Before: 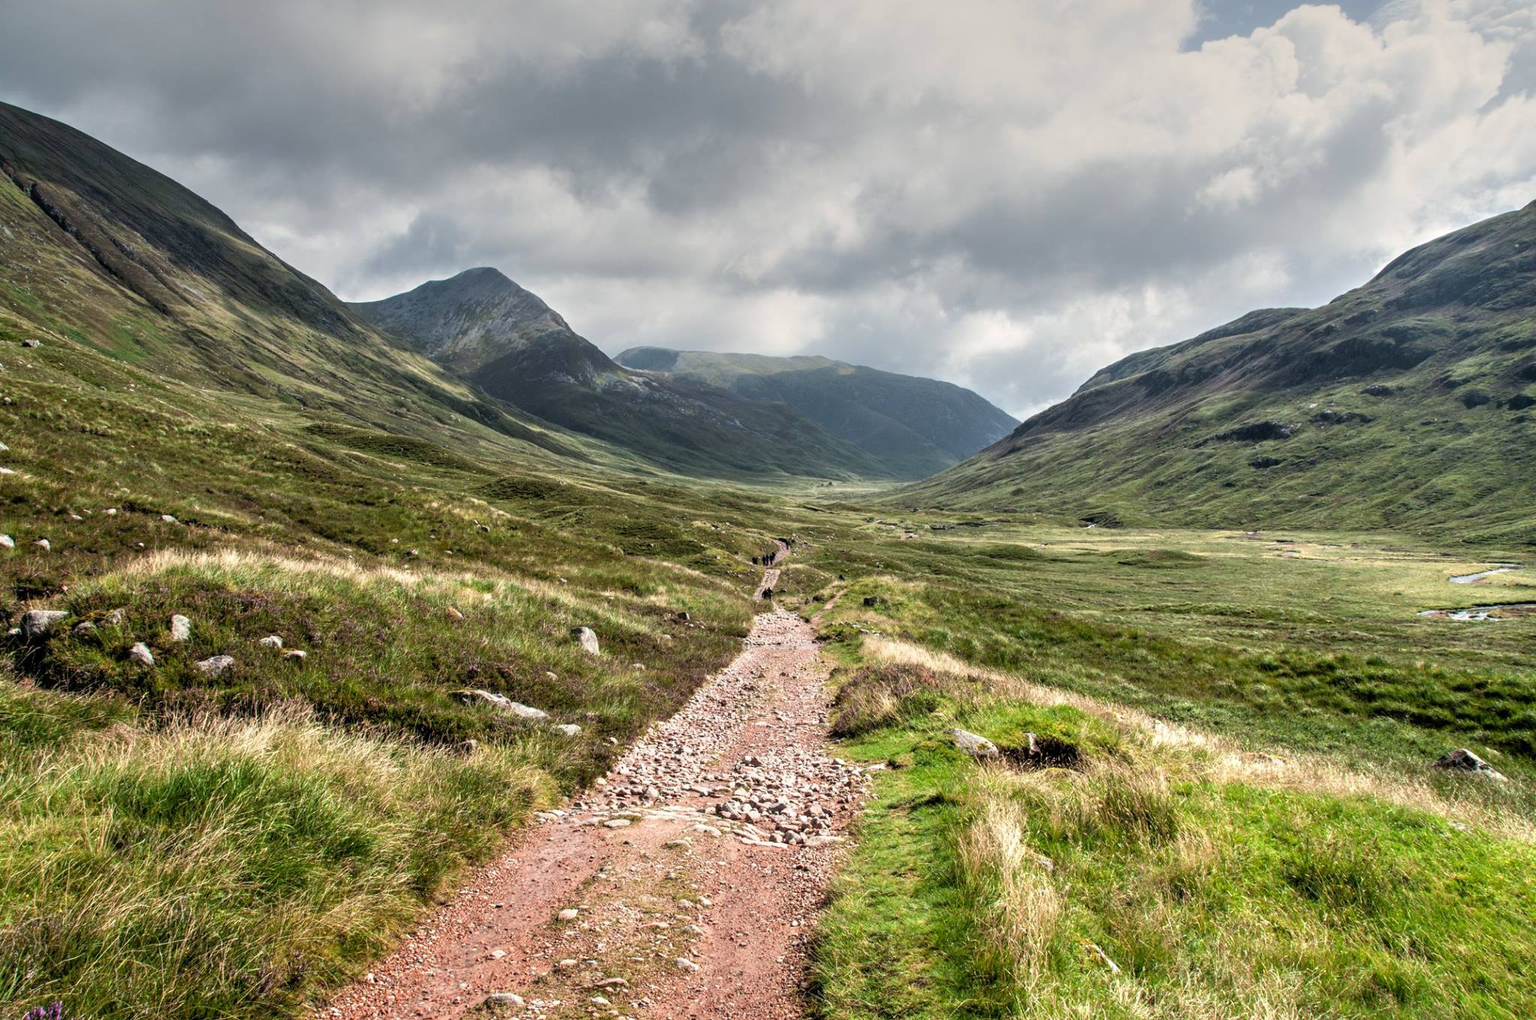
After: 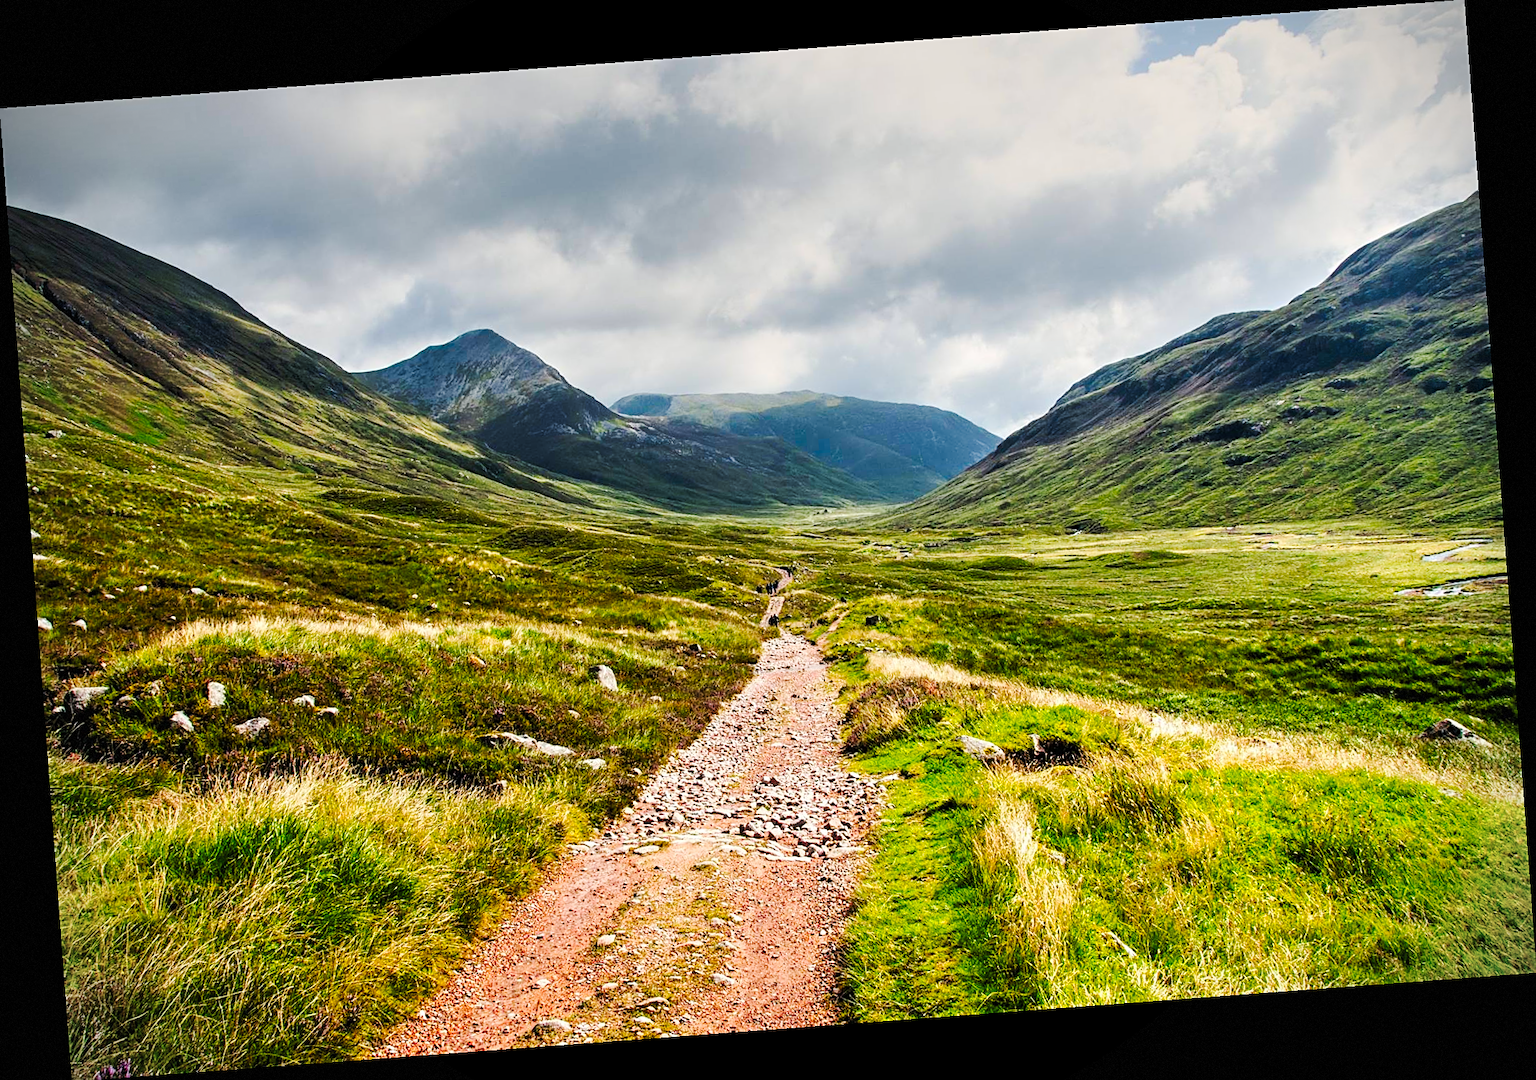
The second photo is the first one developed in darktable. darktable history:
sharpen: on, module defaults
tone curve: curves: ch0 [(0, 0) (0.003, 0.008) (0.011, 0.011) (0.025, 0.018) (0.044, 0.028) (0.069, 0.039) (0.1, 0.056) (0.136, 0.081) (0.177, 0.118) (0.224, 0.164) (0.277, 0.223) (0.335, 0.3) (0.399, 0.399) (0.468, 0.51) (0.543, 0.618) (0.623, 0.71) (0.709, 0.79) (0.801, 0.865) (0.898, 0.93) (1, 1)], preserve colors none
color balance rgb: linear chroma grading › global chroma 15%, perceptual saturation grading › global saturation 30%
vignetting: dithering 8-bit output, unbound false
rotate and perspective: rotation -4.25°, automatic cropping off
